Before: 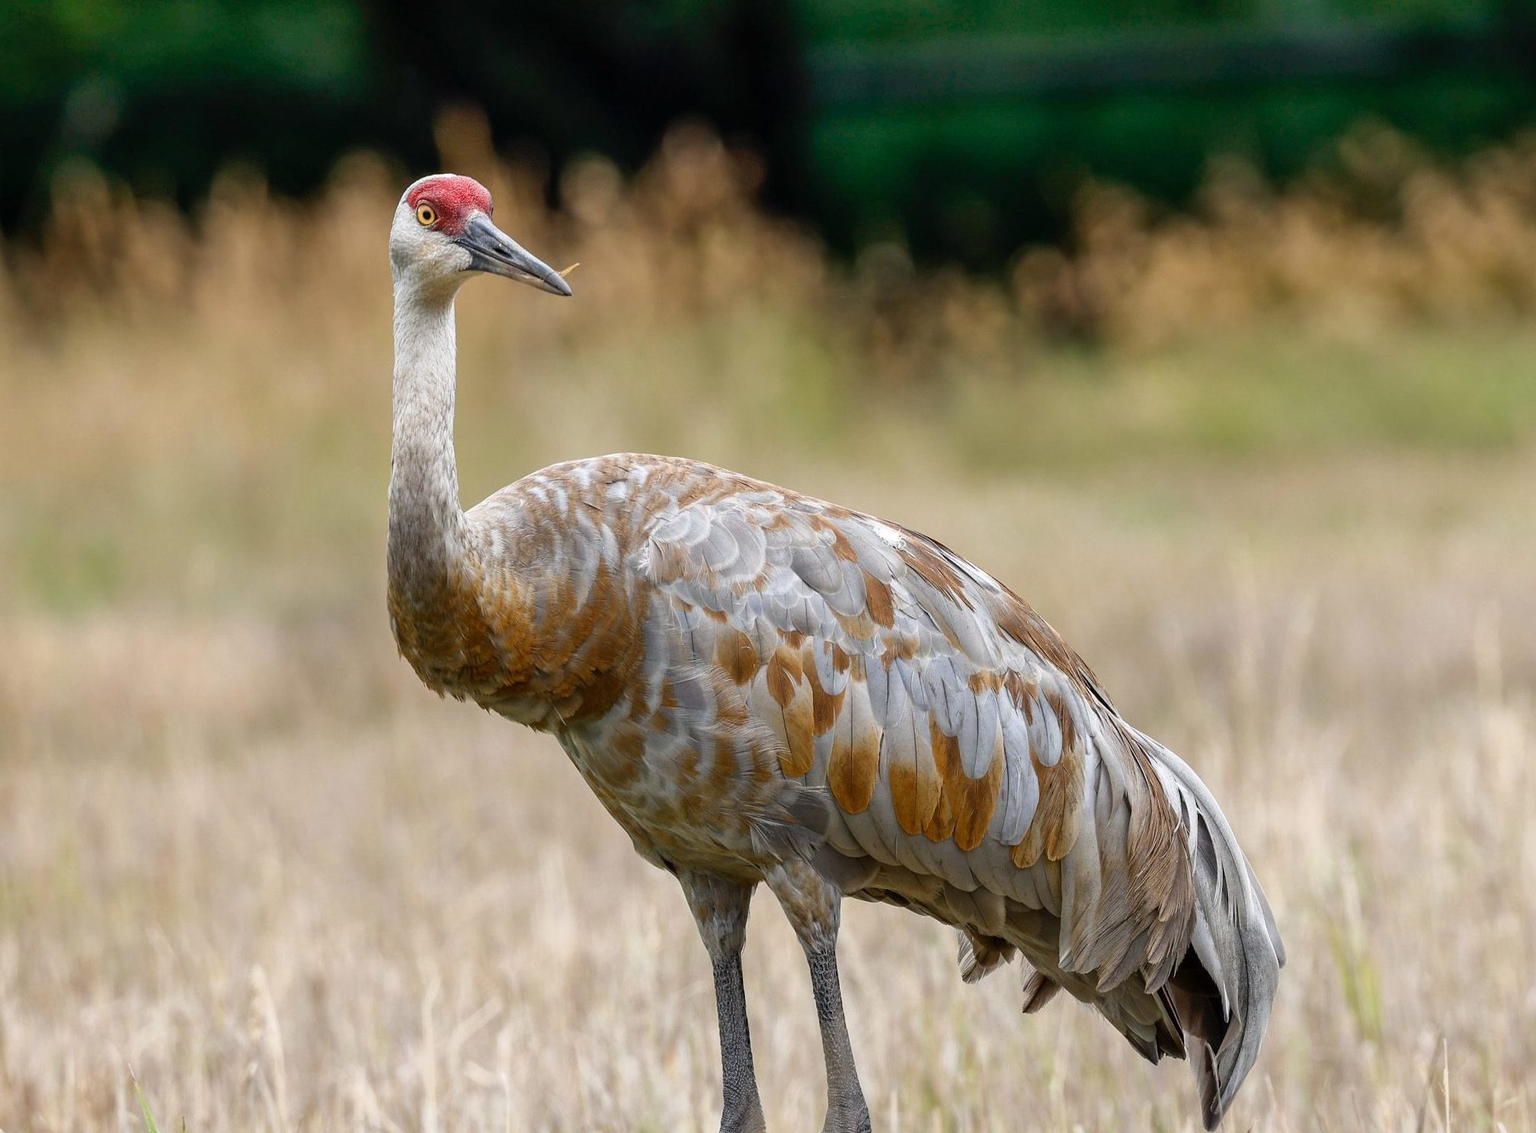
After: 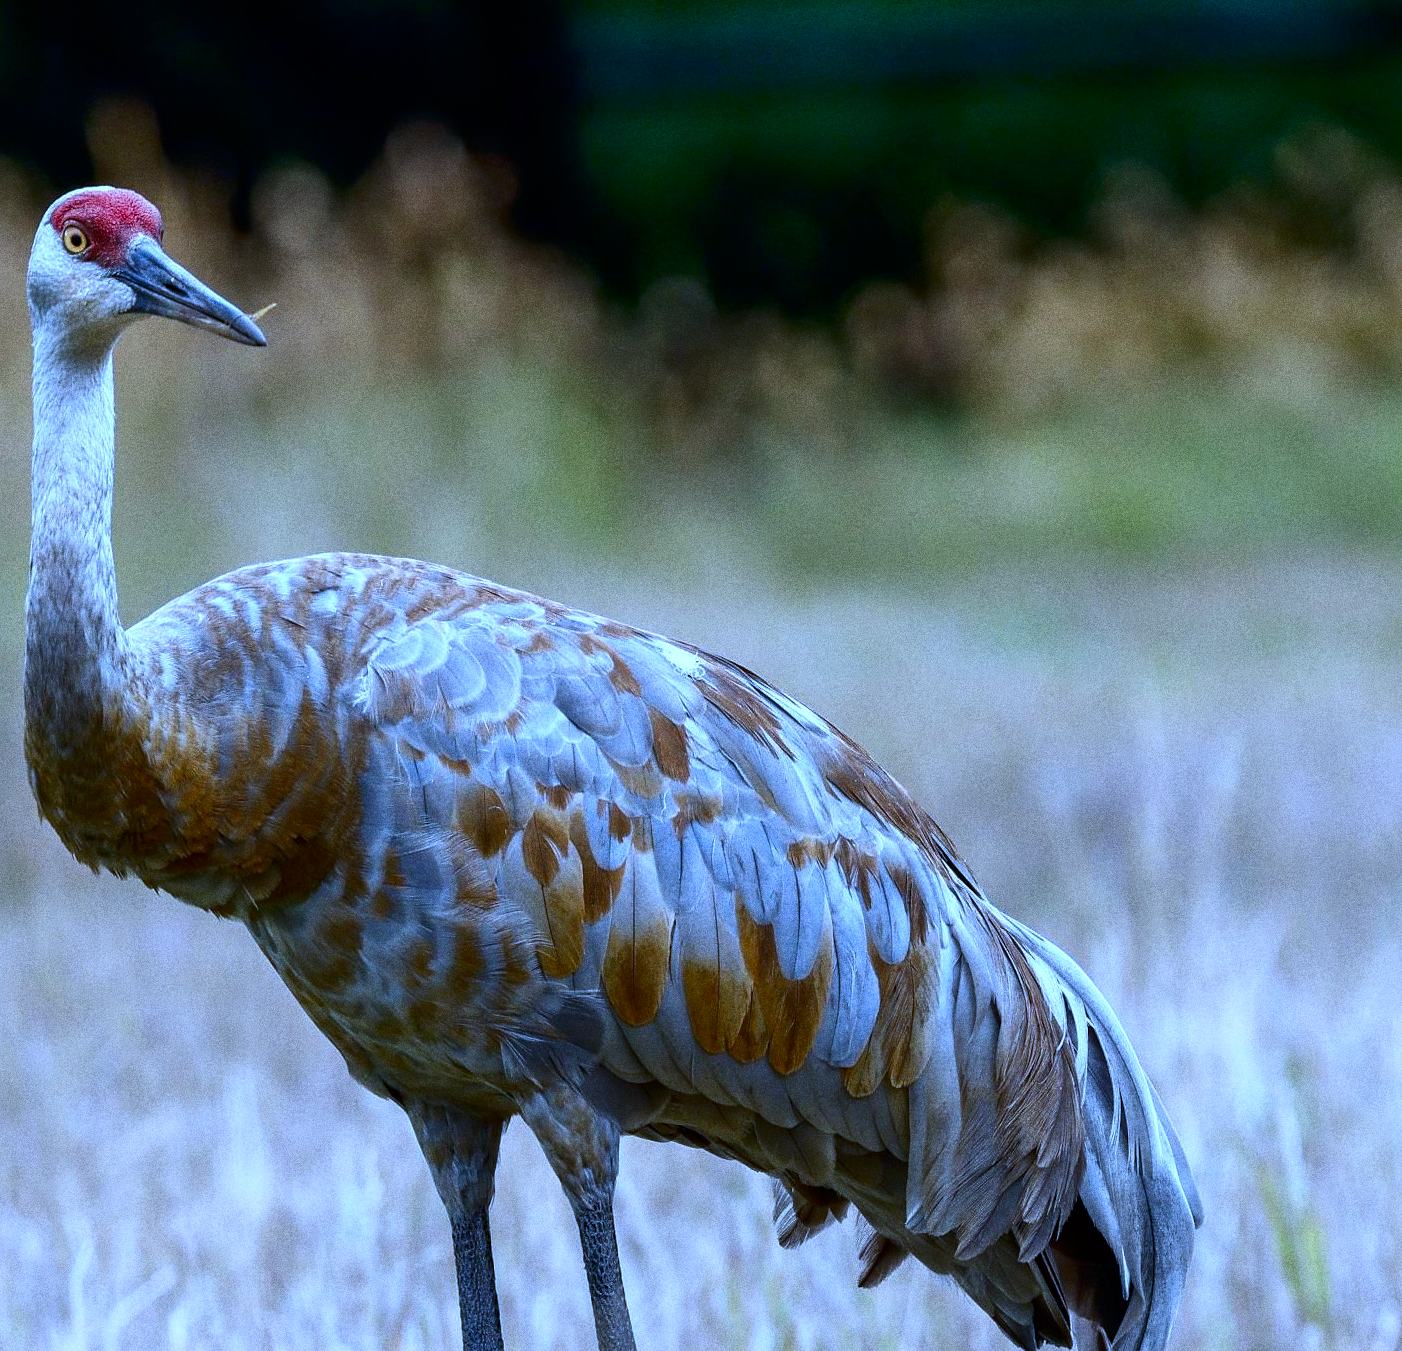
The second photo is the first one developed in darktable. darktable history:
grain: coarseness 0.09 ISO, strength 40%
crop and rotate: left 24.034%, top 2.838%, right 6.406%, bottom 6.299%
color balance: contrast 10%
white balance: red 0.871, blue 1.249
contrast brightness saturation: contrast 0.07, brightness -0.13, saturation 0.06
color calibration: x 0.37, y 0.377, temperature 4289.93 K
